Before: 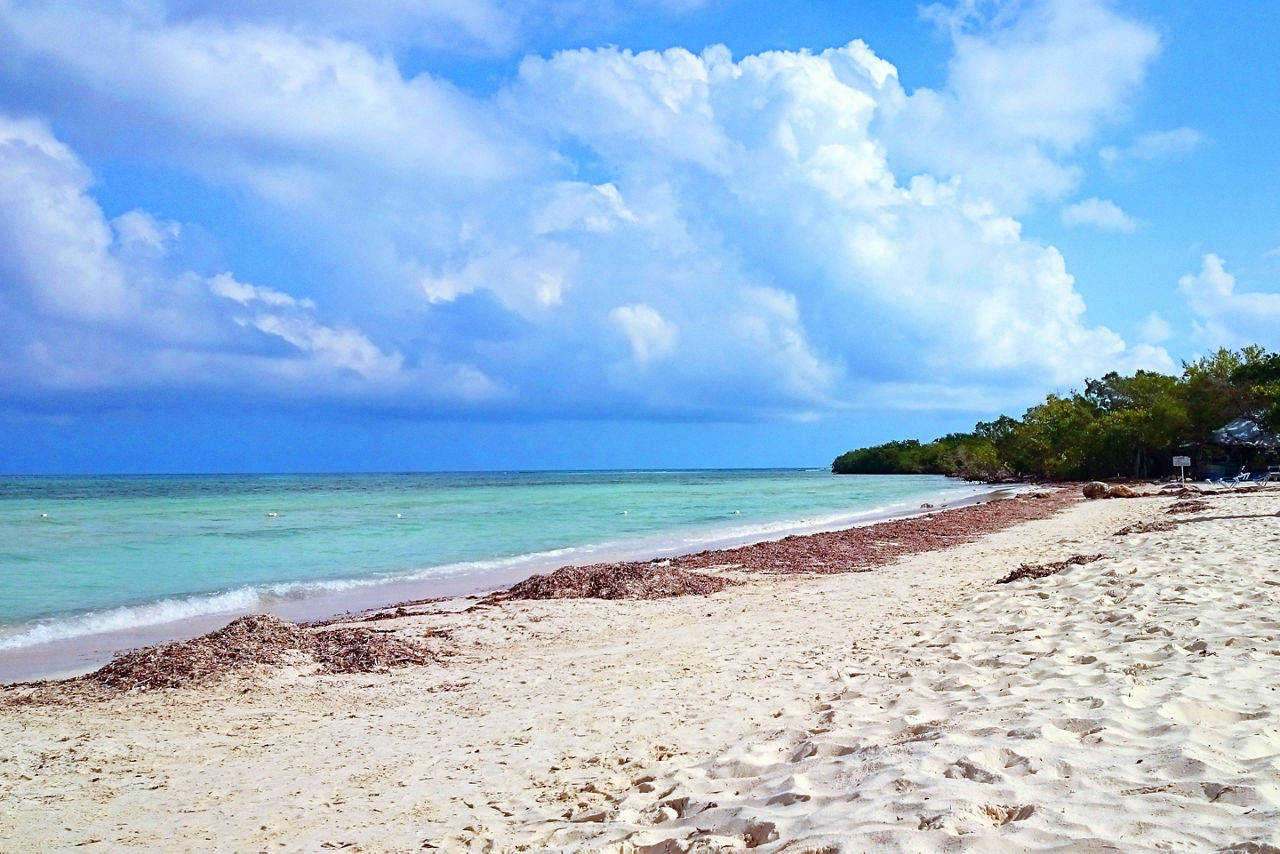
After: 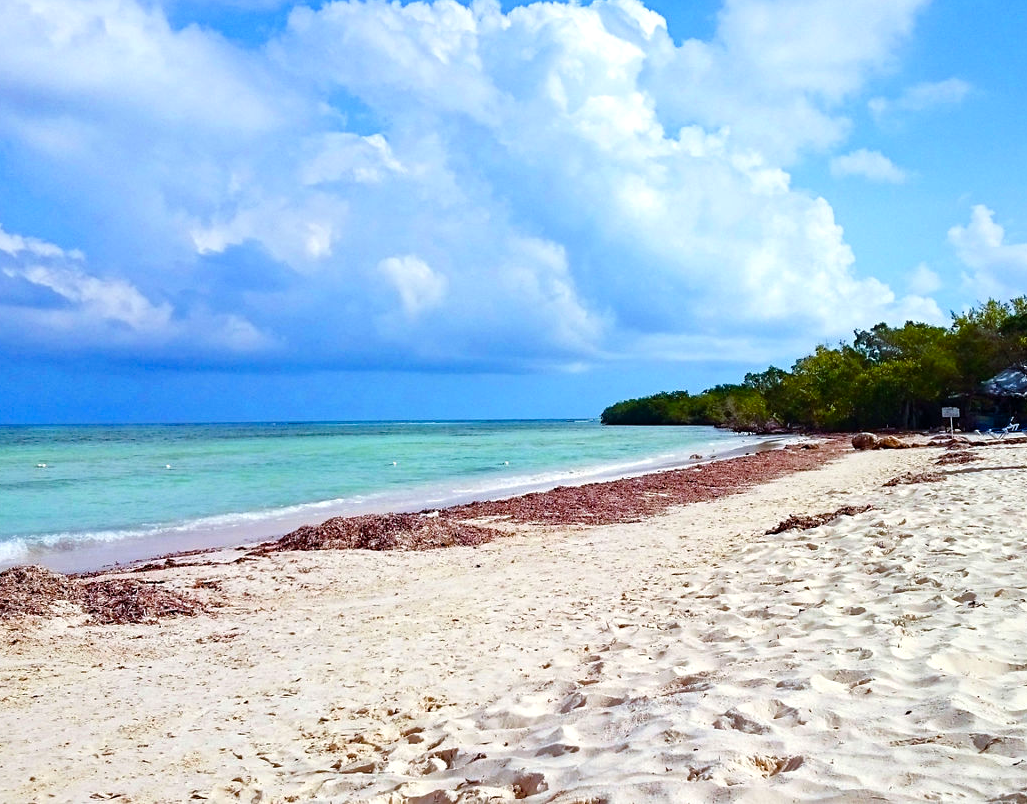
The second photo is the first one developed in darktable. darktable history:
velvia: strength 9.7%
crop and rotate: left 18.068%, top 5.837%, right 1.685%
color balance rgb: power › hue 308.8°, perceptual saturation grading › global saturation 20%, perceptual saturation grading › highlights -24.934%, perceptual saturation grading › shadows 26.214%, contrast 4.879%
